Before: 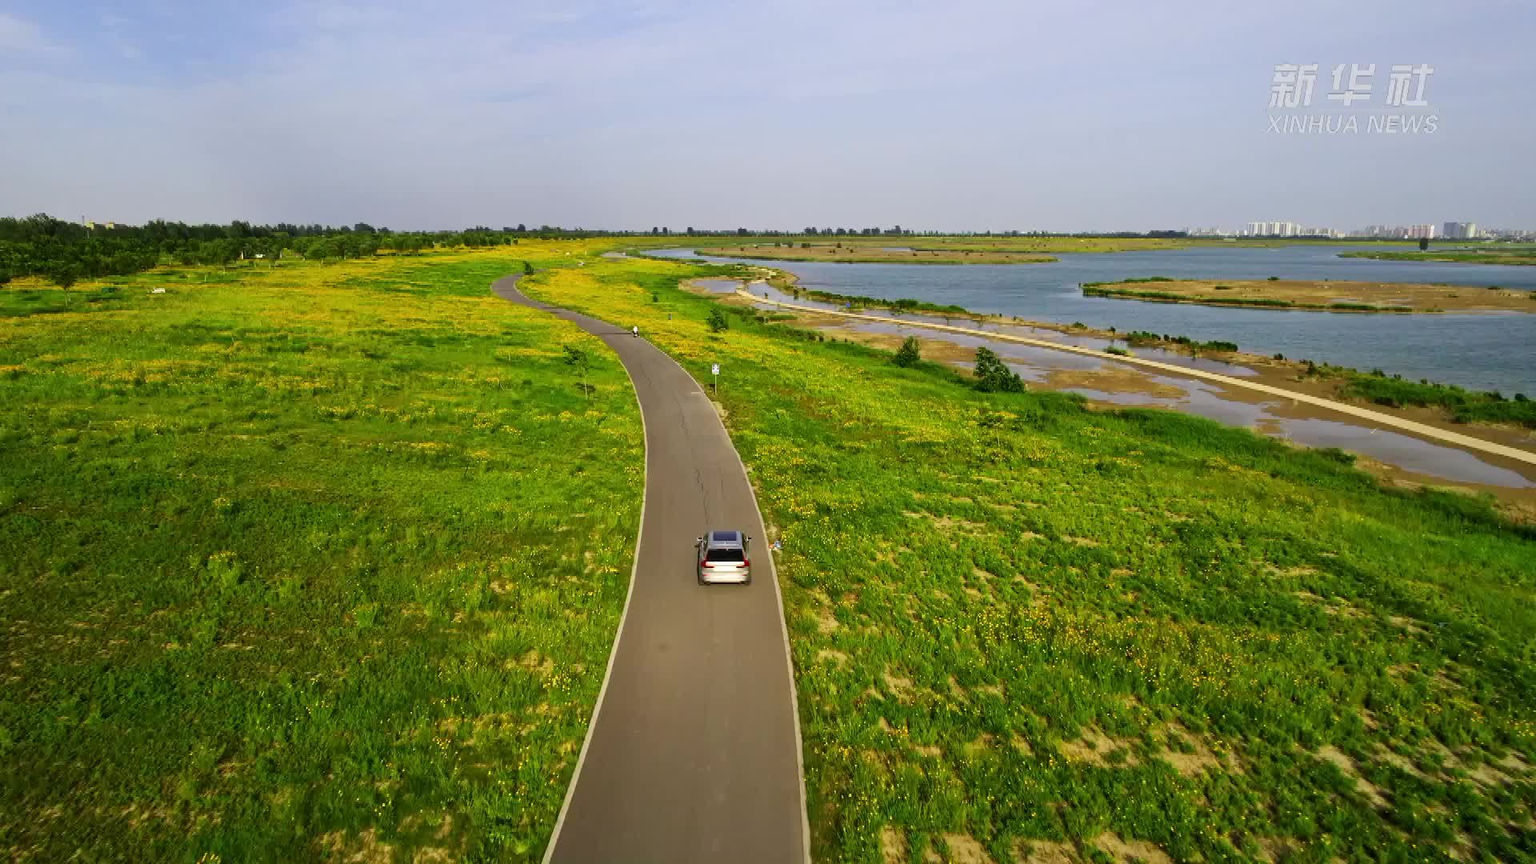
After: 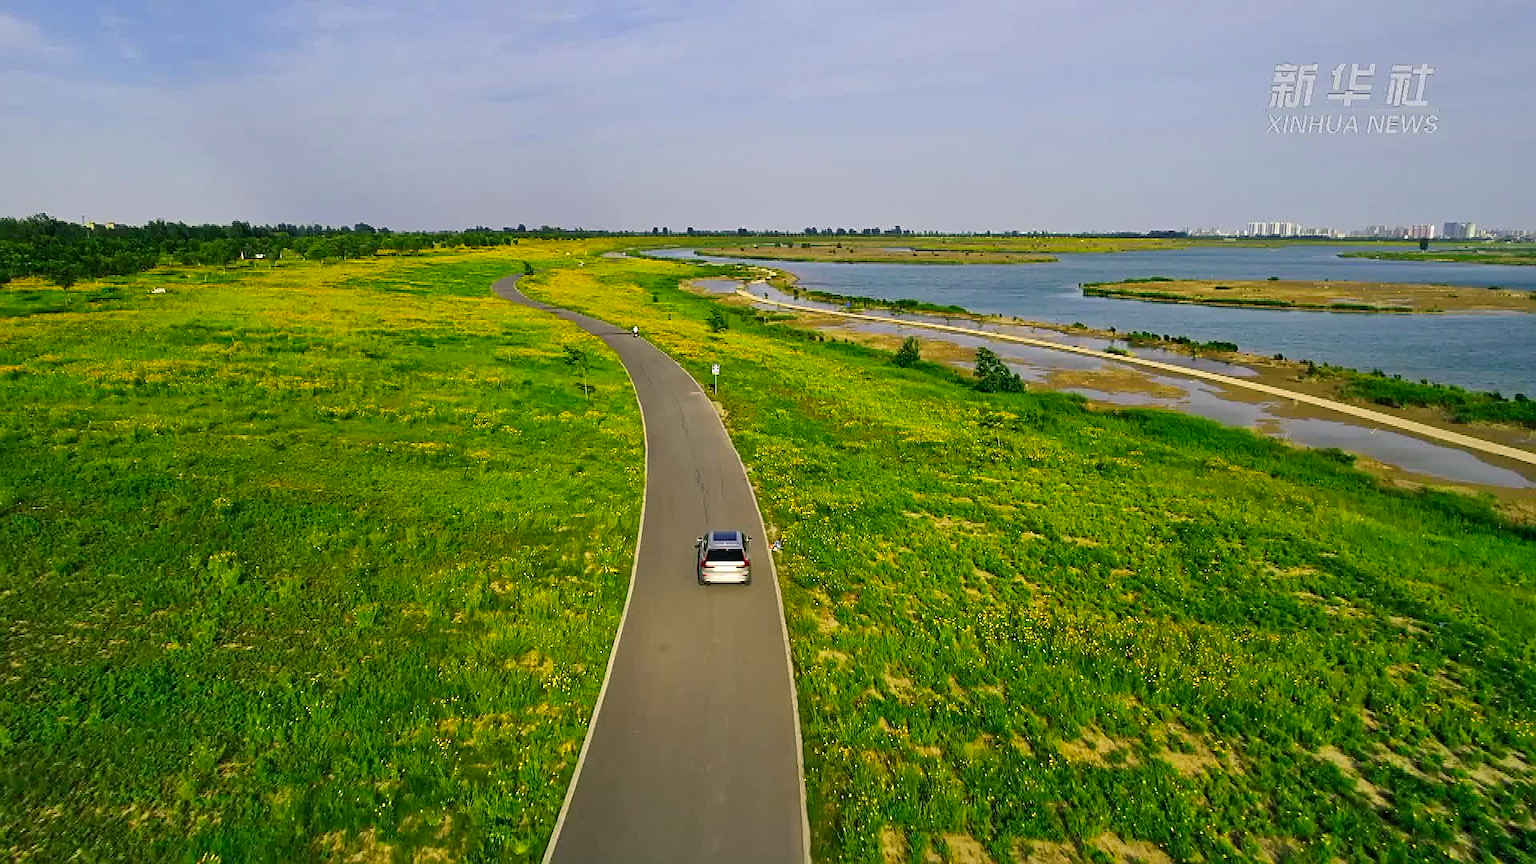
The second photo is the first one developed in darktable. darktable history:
shadows and highlights: low approximation 0.01, soften with gaussian
sharpen: on, module defaults
color balance rgb: shadows lift › chroma 7.127%, shadows lift › hue 243.98°, linear chroma grading › global chroma 9.763%, perceptual saturation grading › global saturation 14.568%, global vibrance -23.662%
